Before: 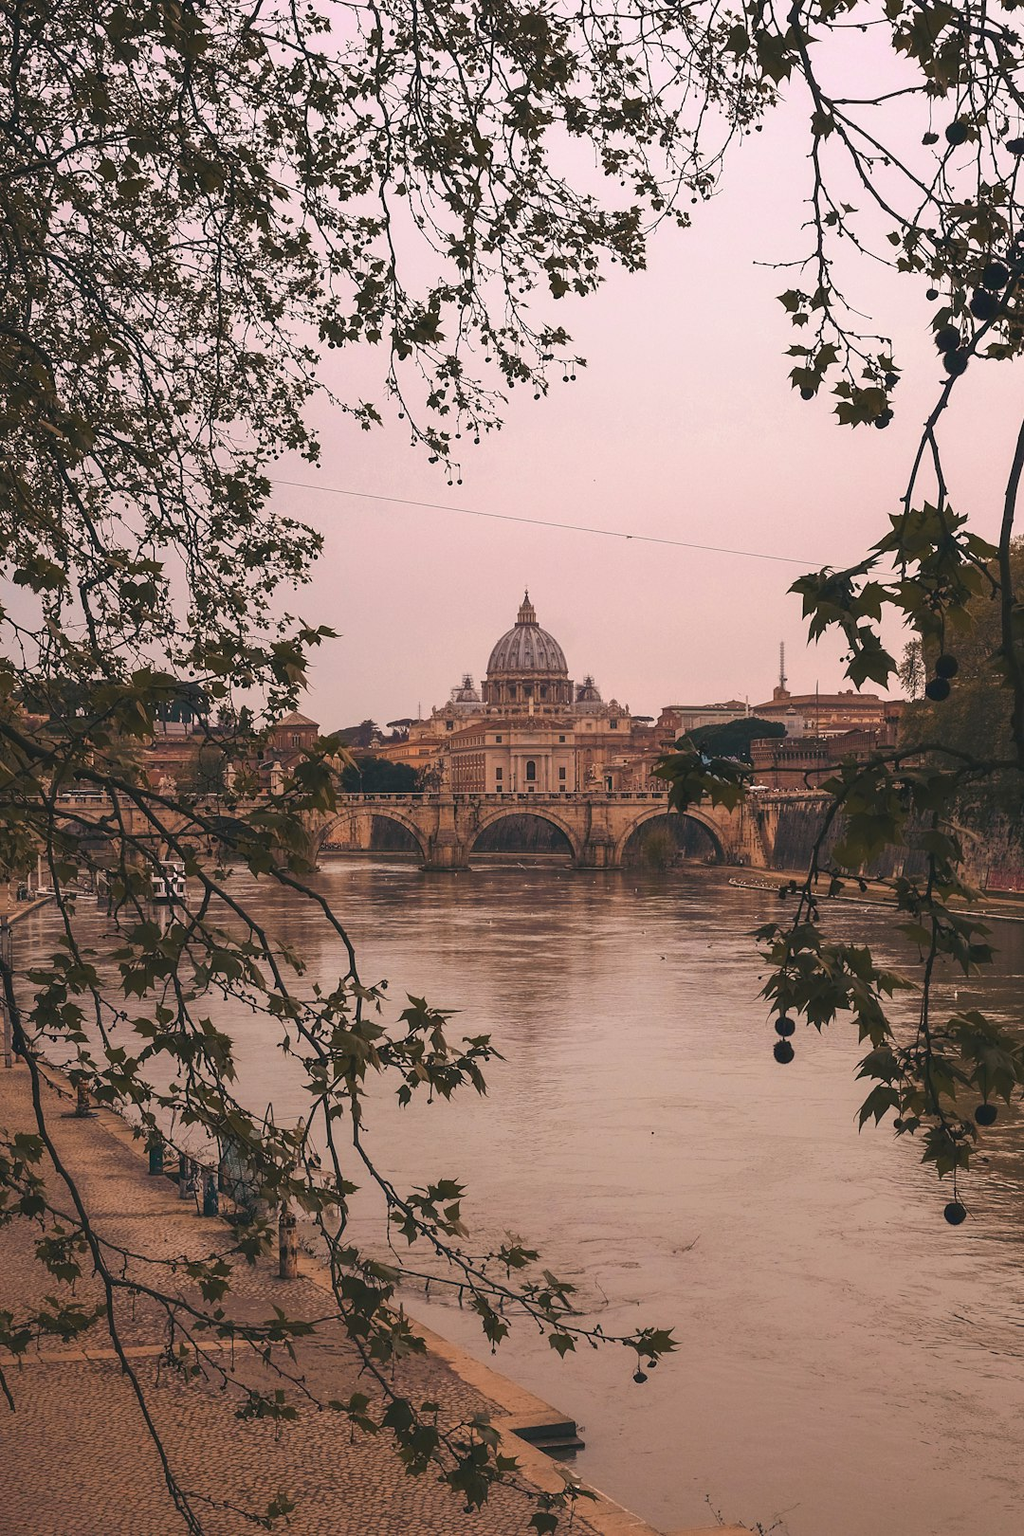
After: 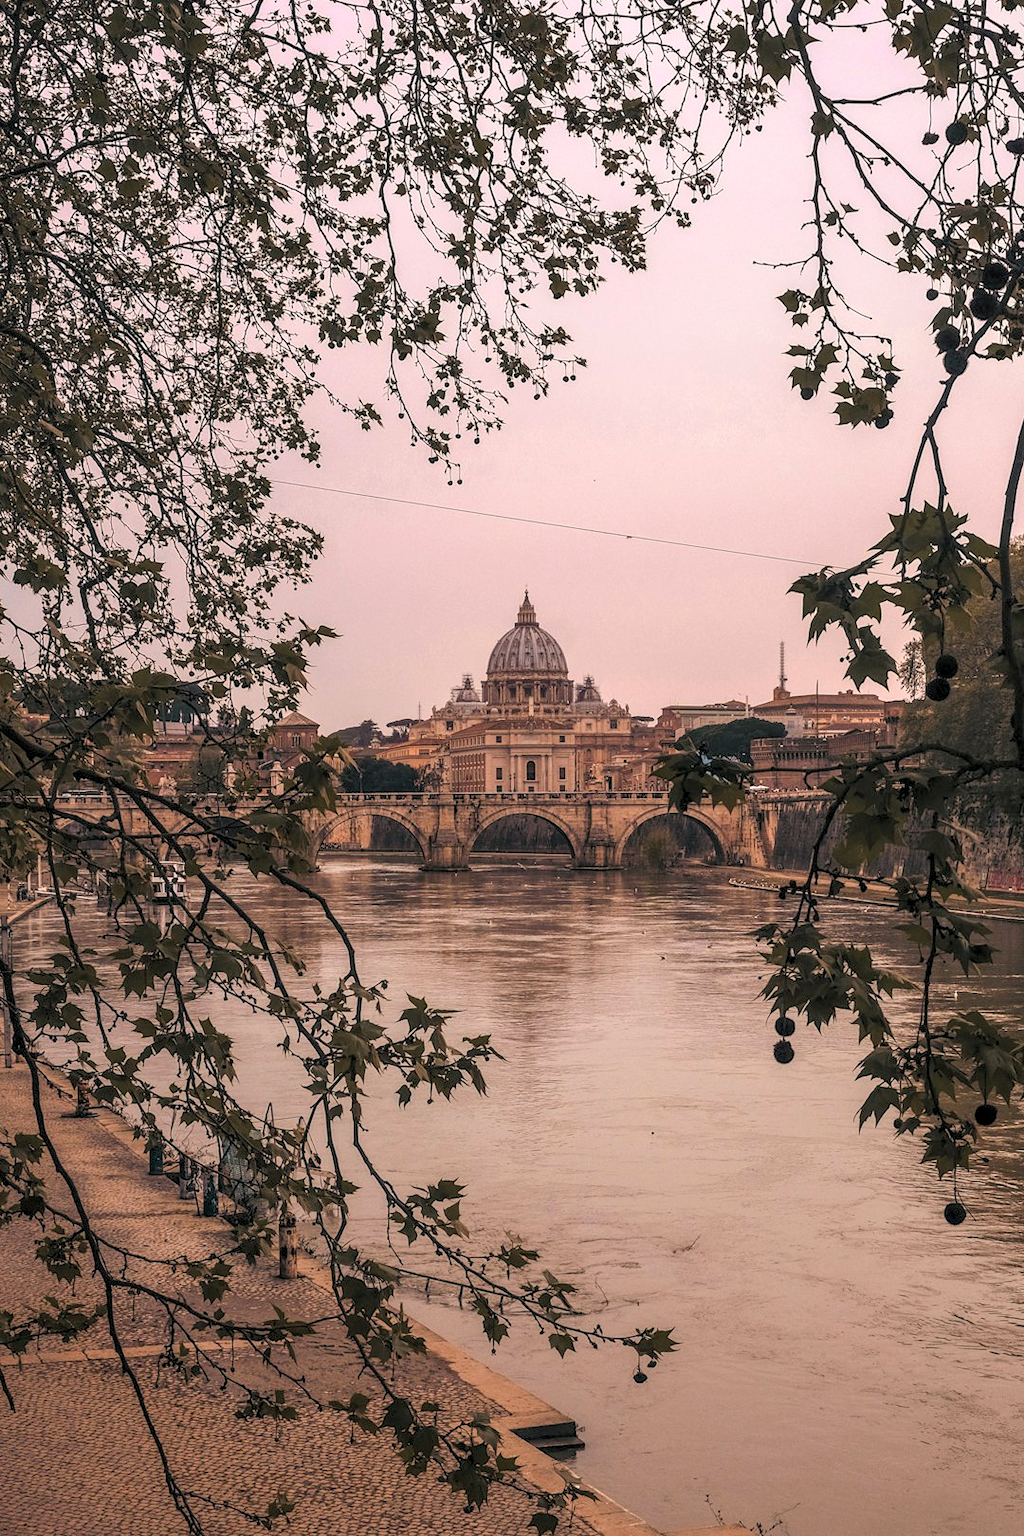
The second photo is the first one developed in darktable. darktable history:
rgb levels: levels [[0.013, 0.434, 0.89], [0, 0.5, 1], [0, 0.5, 1]]
local contrast: on, module defaults
